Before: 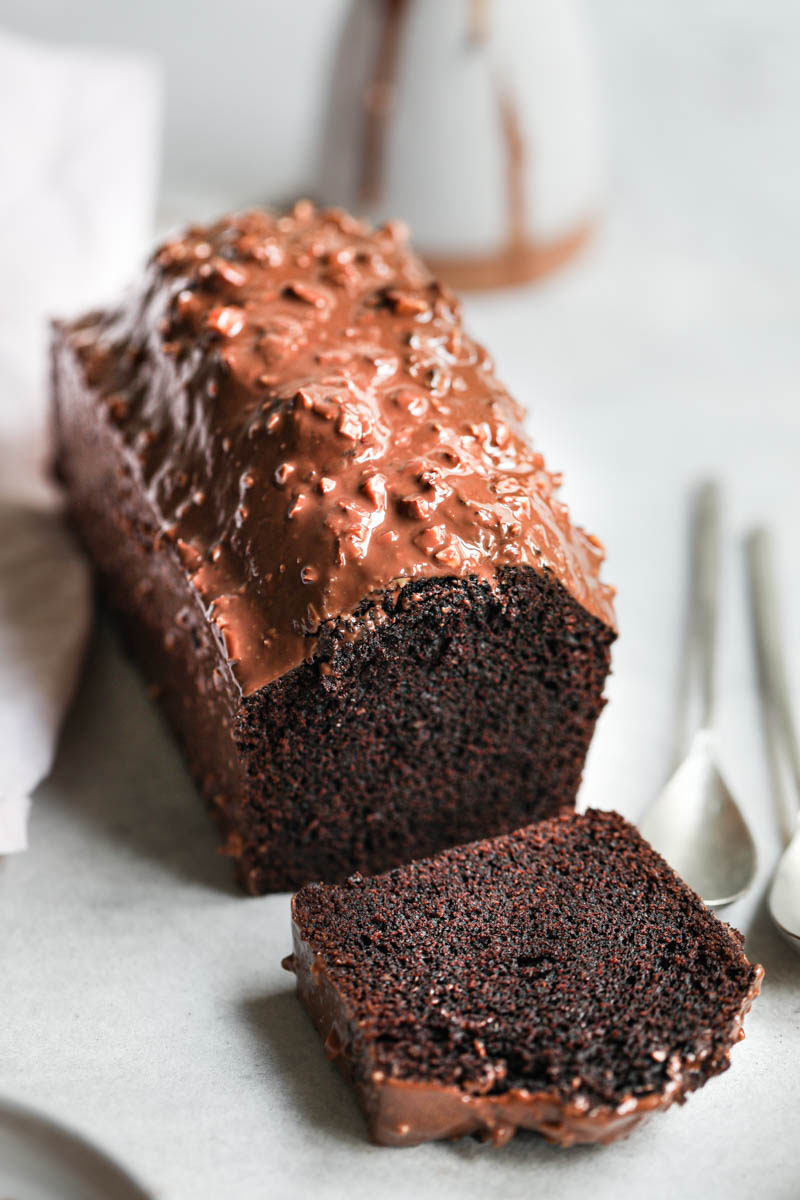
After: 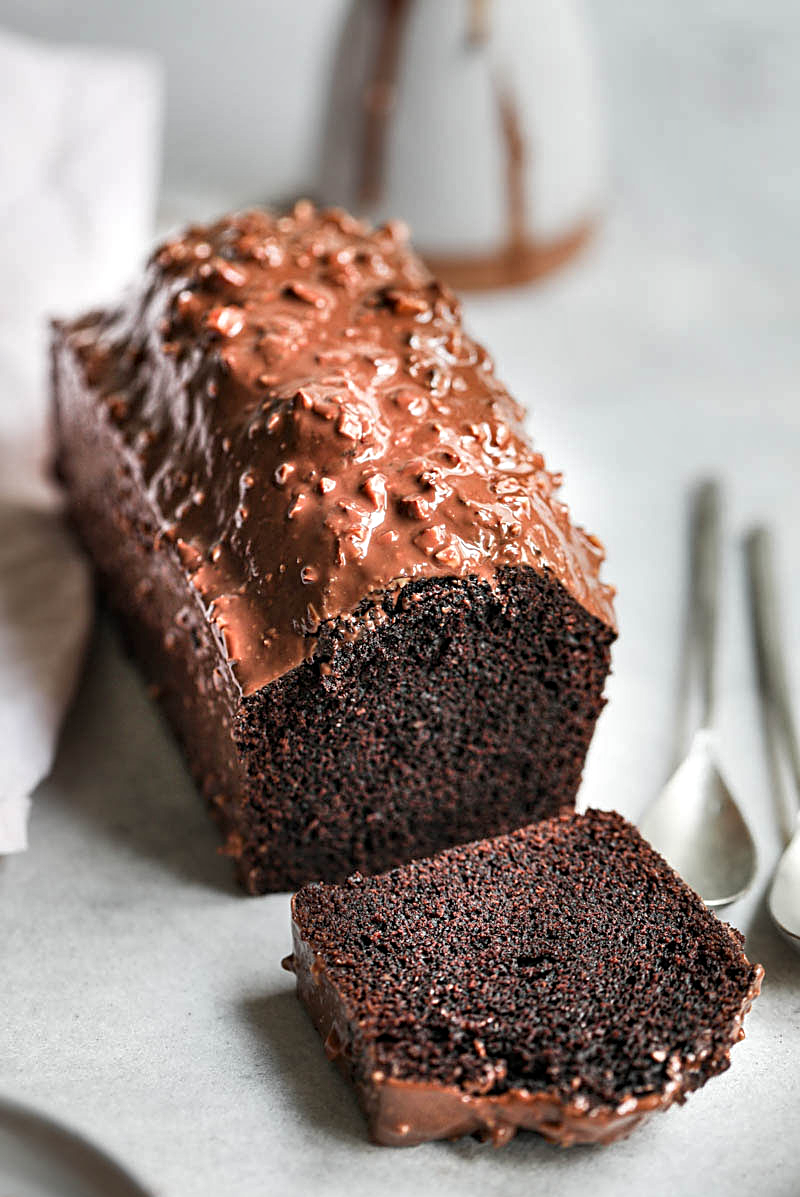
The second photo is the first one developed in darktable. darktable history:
shadows and highlights: low approximation 0.01, soften with gaussian
crop: top 0.05%, bottom 0.098%
local contrast: highlights 100%, shadows 100%, detail 120%, midtone range 0.2
sharpen: on, module defaults
